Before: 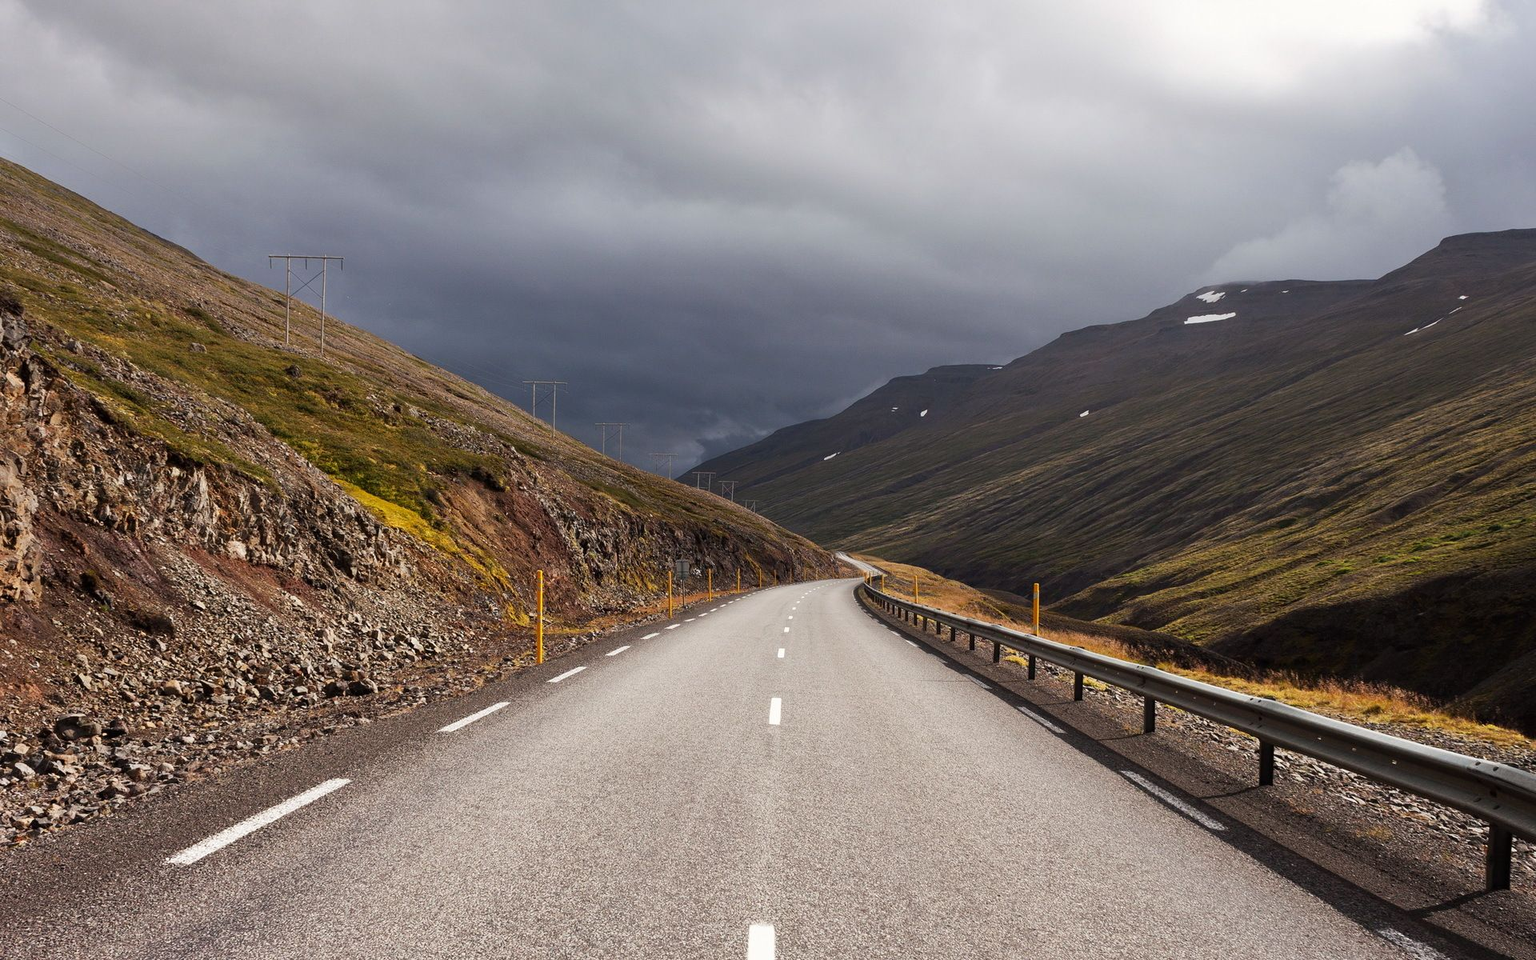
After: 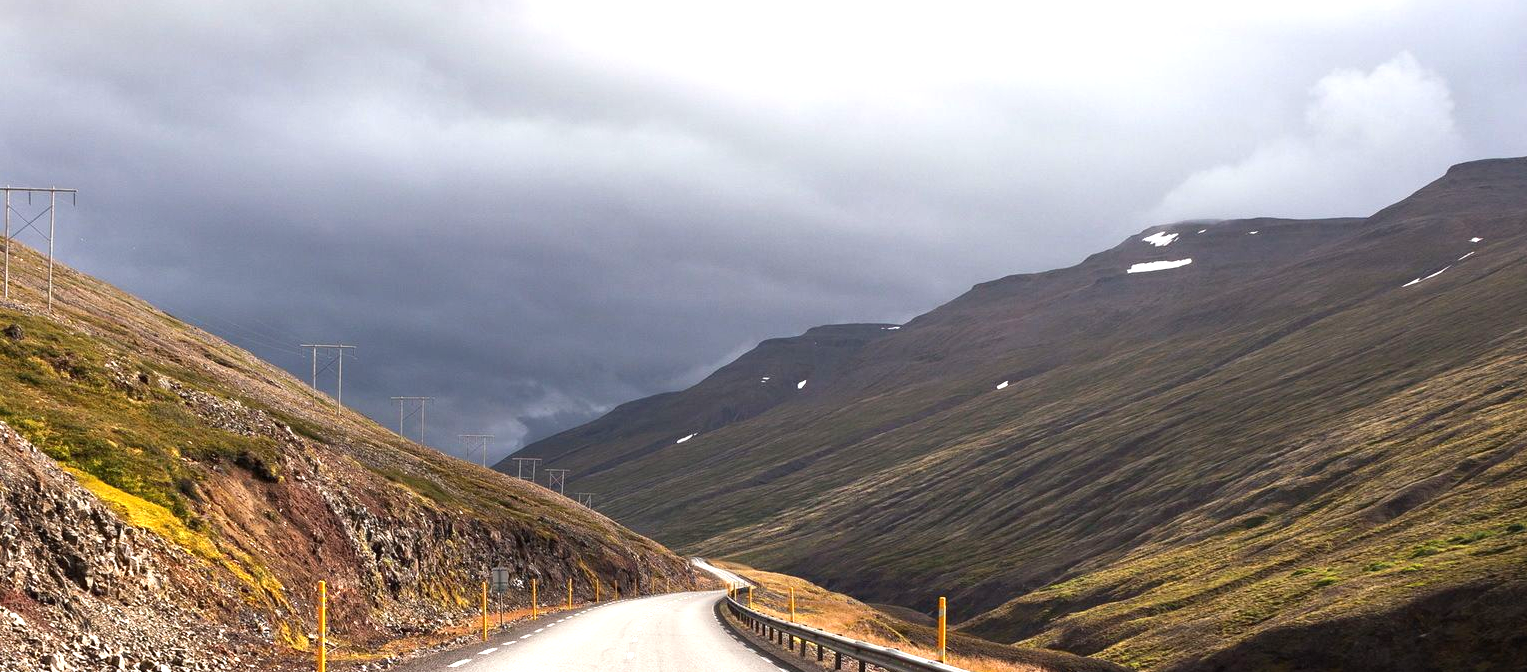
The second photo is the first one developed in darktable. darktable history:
crop: left 18.4%, top 11.077%, right 2.018%, bottom 32.88%
exposure: black level correction 0, exposure 1 EV, compensate highlight preservation false
